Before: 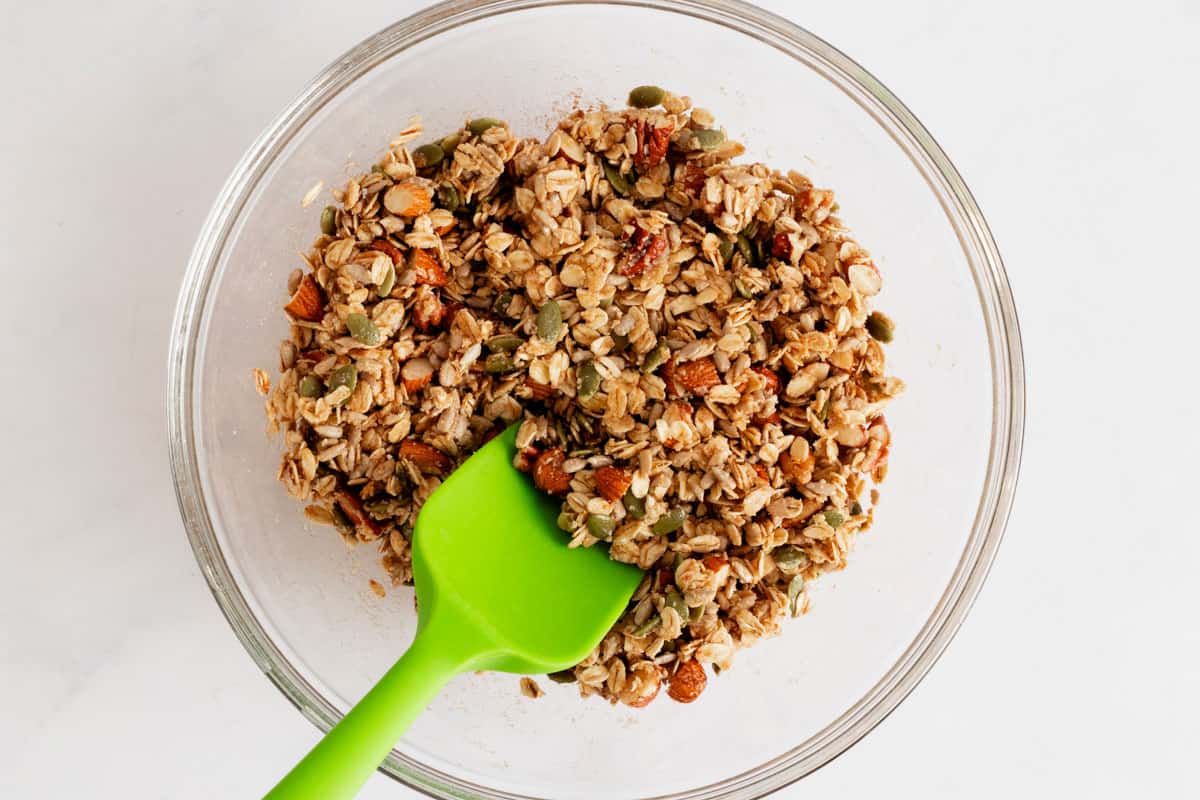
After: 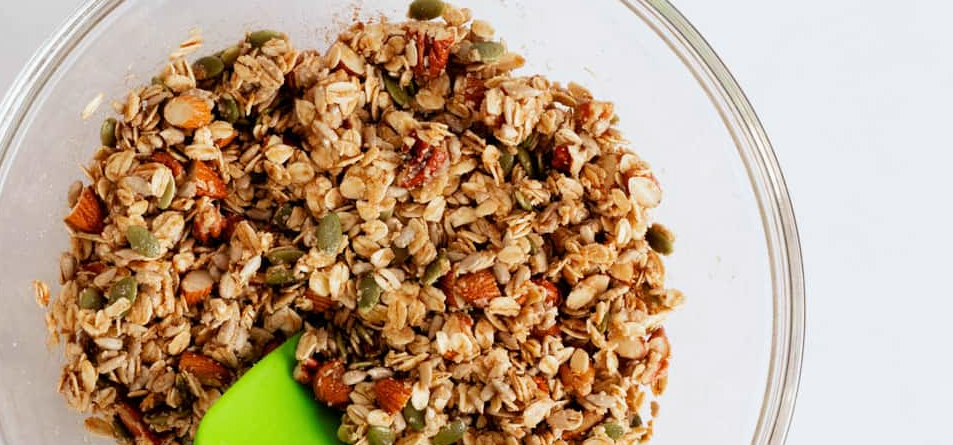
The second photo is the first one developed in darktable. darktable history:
crop: left 18.38%, top 11.092%, right 2.134%, bottom 33.217%
white balance: red 0.982, blue 1.018
base curve: curves: ch0 [(0, 0) (0.283, 0.295) (1, 1)], preserve colors none
